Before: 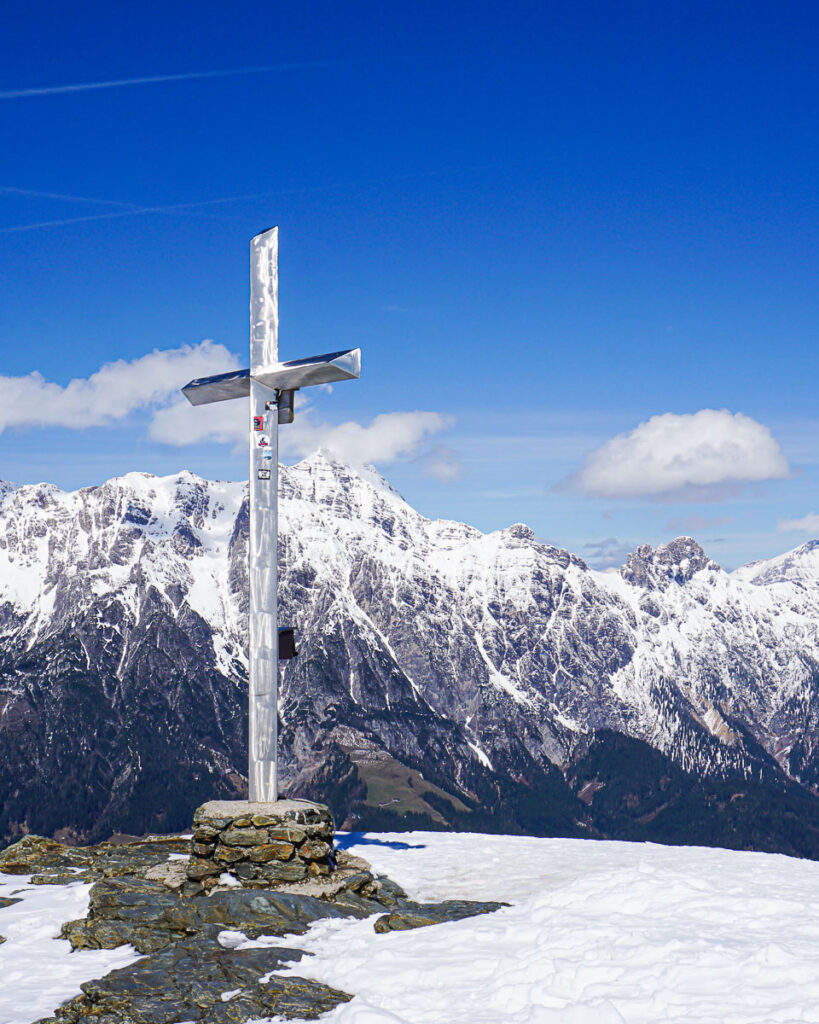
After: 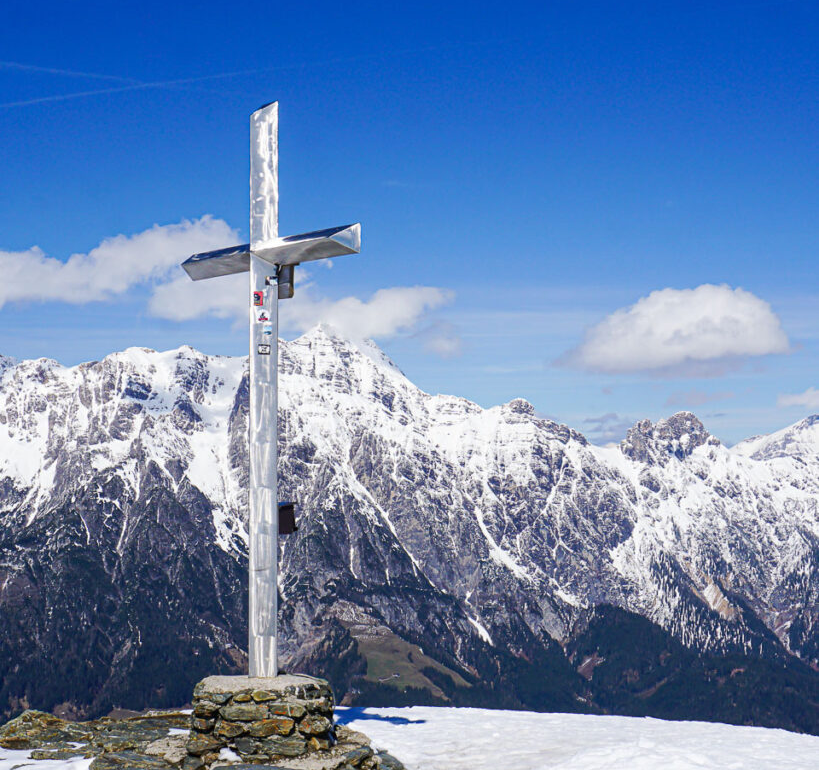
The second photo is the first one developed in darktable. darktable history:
crop and rotate: top 12.25%, bottom 12.458%
